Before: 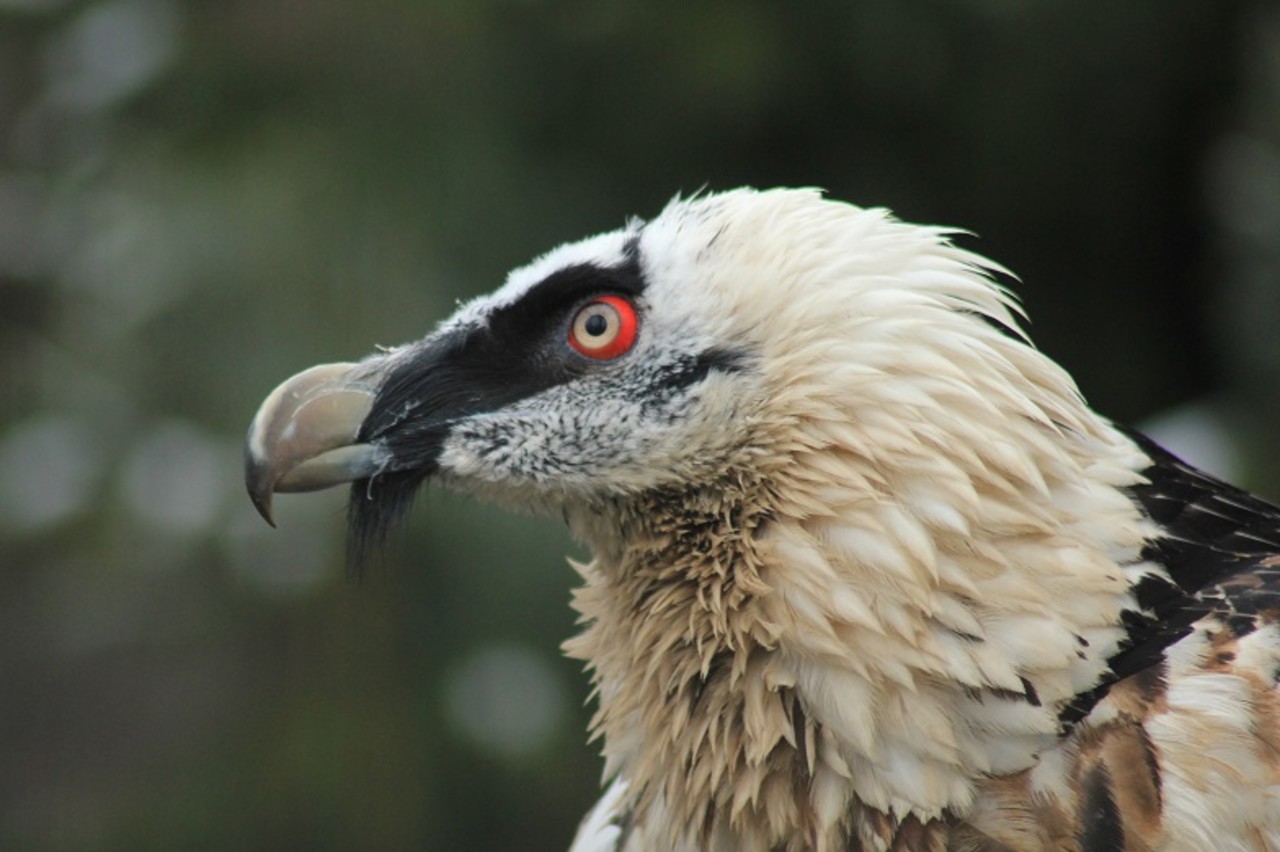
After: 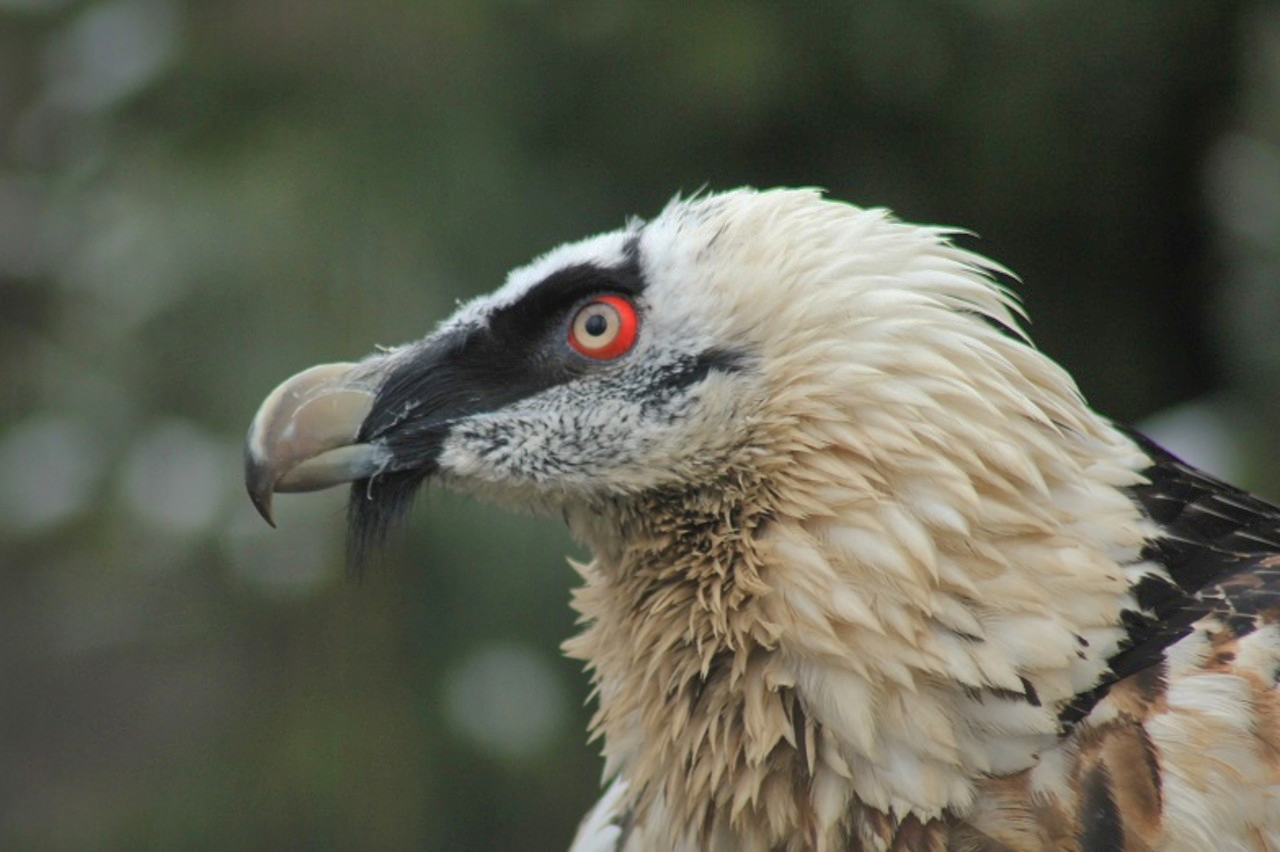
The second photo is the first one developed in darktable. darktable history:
shadows and highlights: on, module defaults
rotate and perspective: crop left 0, crop top 0
